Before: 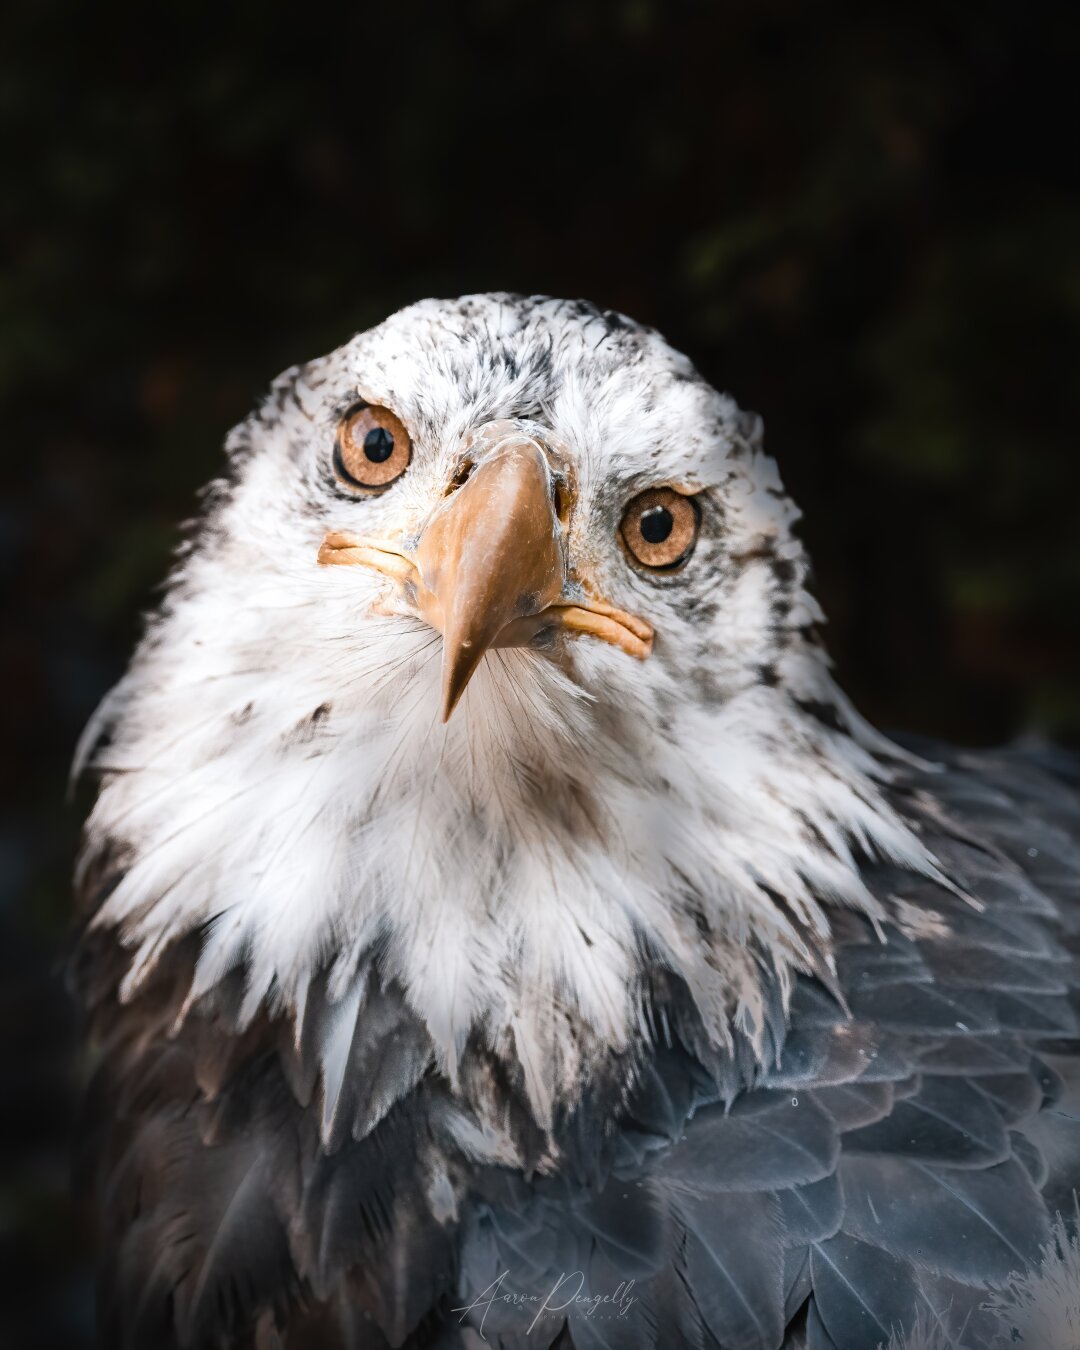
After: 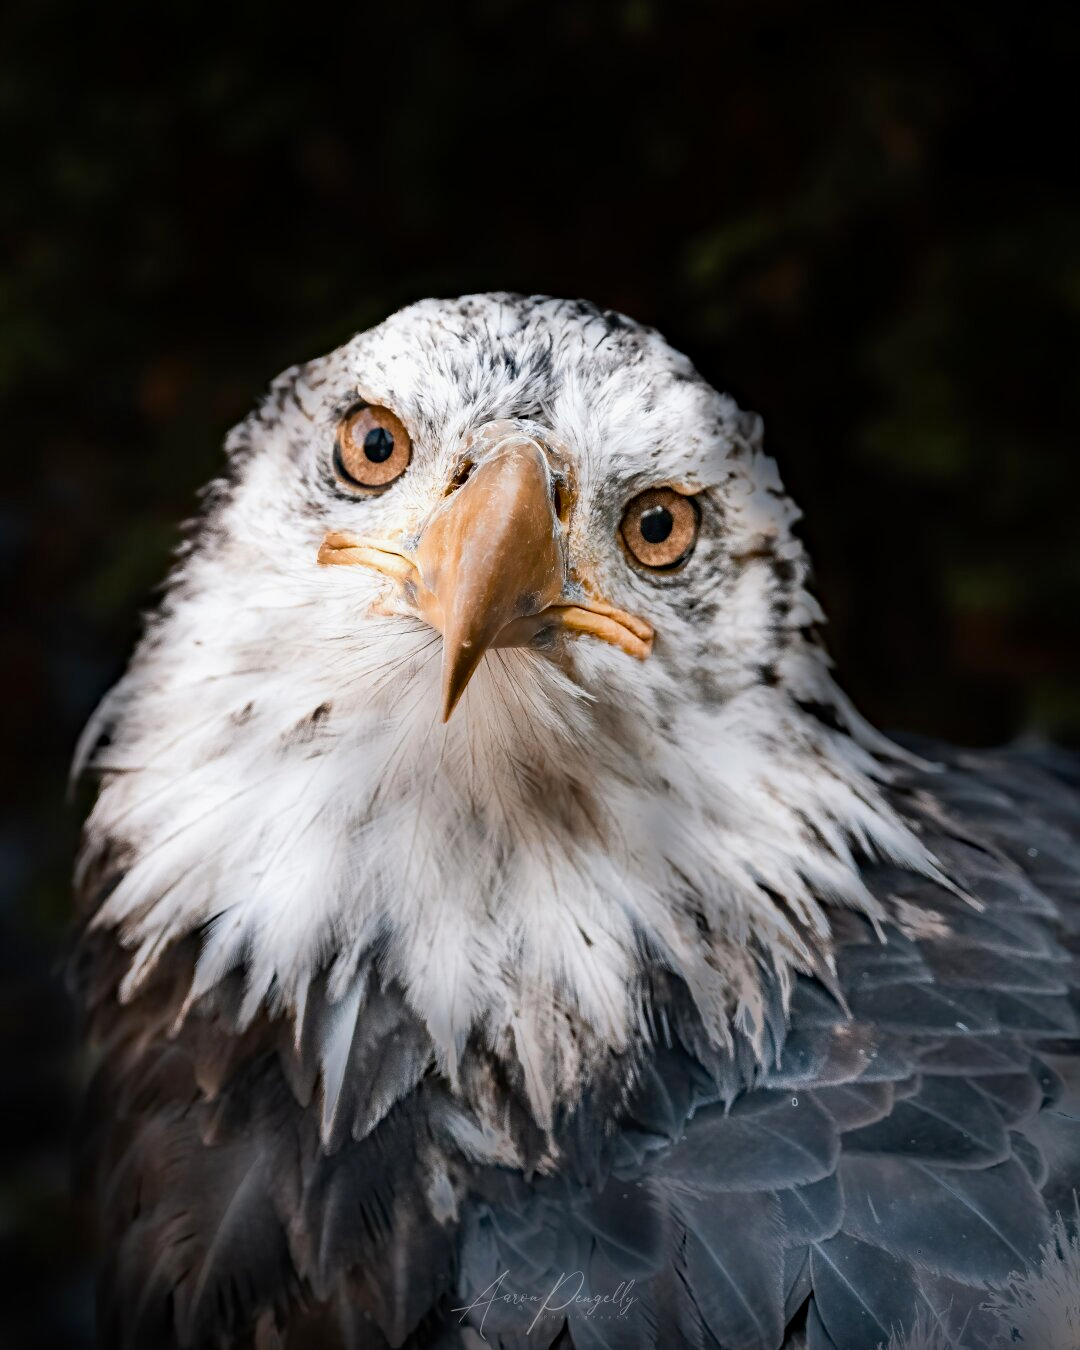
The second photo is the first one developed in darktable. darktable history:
exposure: black level correction 0.002, exposure -0.102 EV, compensate exposure bias true, compensate highlight preservation false
haze removal: compatibility mode true, adaptive false
